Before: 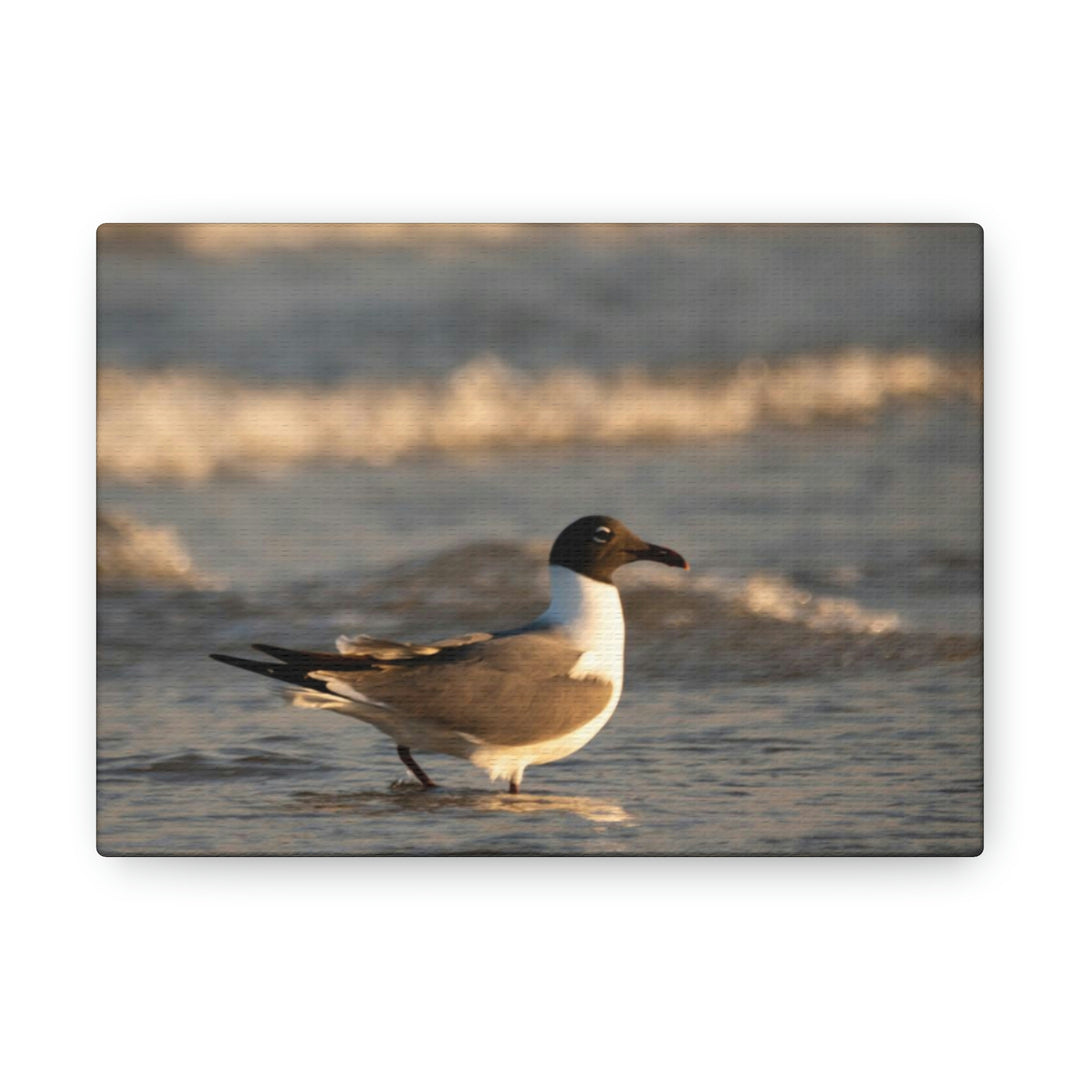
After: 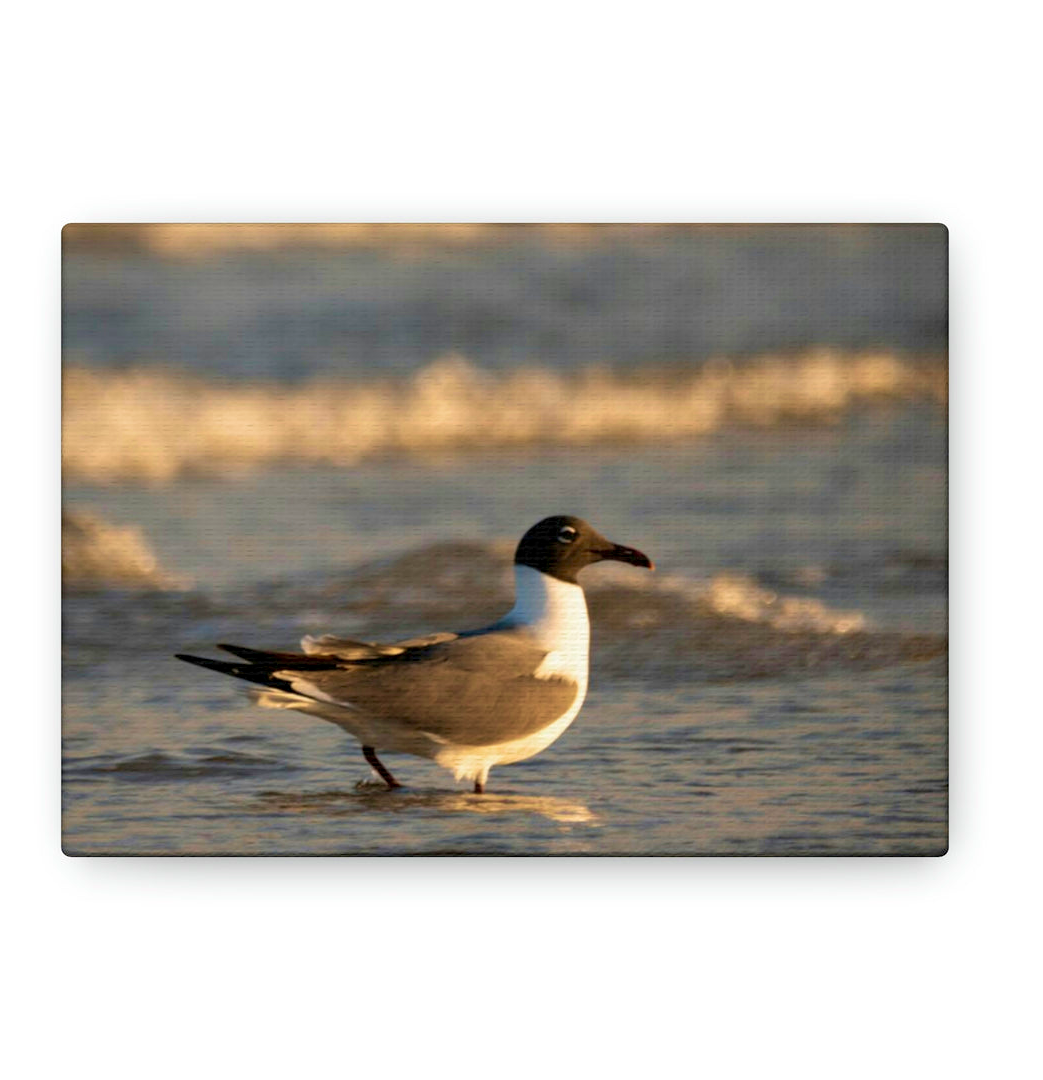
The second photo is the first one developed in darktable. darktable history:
crop and rotate: left 3.355%
velvia: strength 44.44%
exposure: black level correction 0.013, compensate highlight preservation false
